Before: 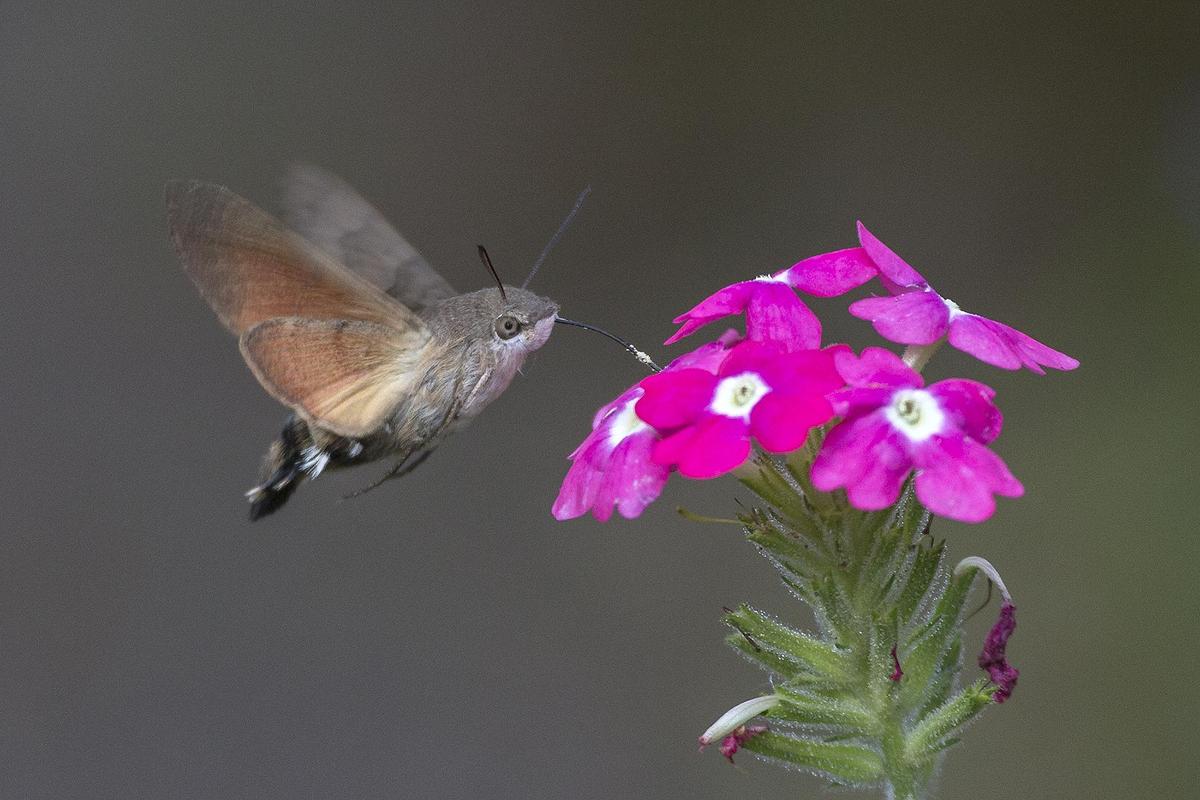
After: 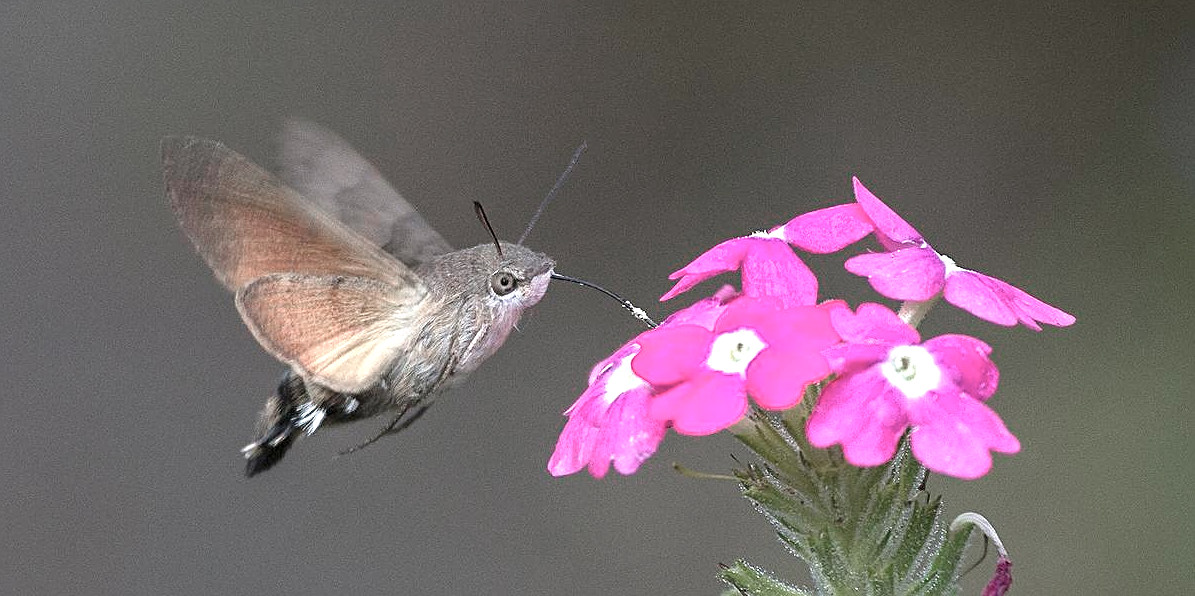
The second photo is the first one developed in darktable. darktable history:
color zones: curves: ch0 [(0, 0.559) (0.153, 0.551) (0.229, 0.5) (0.429, 0.5) (0.571, 0.5) (0.714, 0.5) (0.857, 0.5) (1, 0.559)]; ch1 [(0, 0.417) (0.112, 0.336) (0.213, 0.26) (0.429, 0.34) (0.571, 0.35) (0.683, 0.331) (0.857, 0.344) (1, 0.417)]
crop: left 0.36%, top 5.558%, bottom 19.829%
exposure: black level correction 0, exposure 0.702 EV, compensate highlight preservation false
sharpen: radius 1.963
